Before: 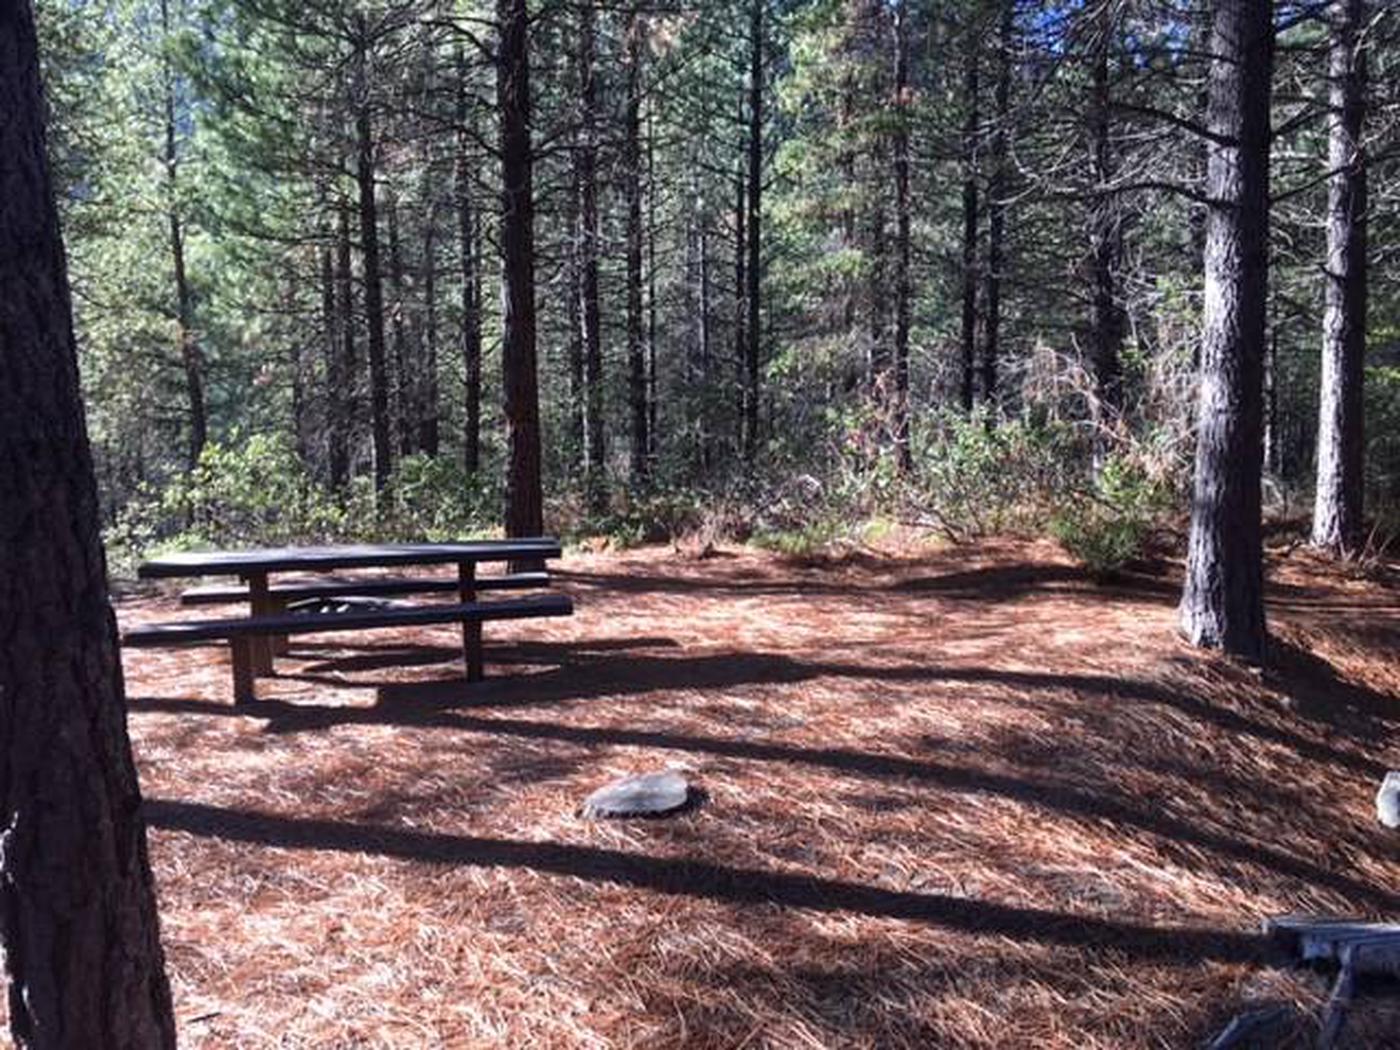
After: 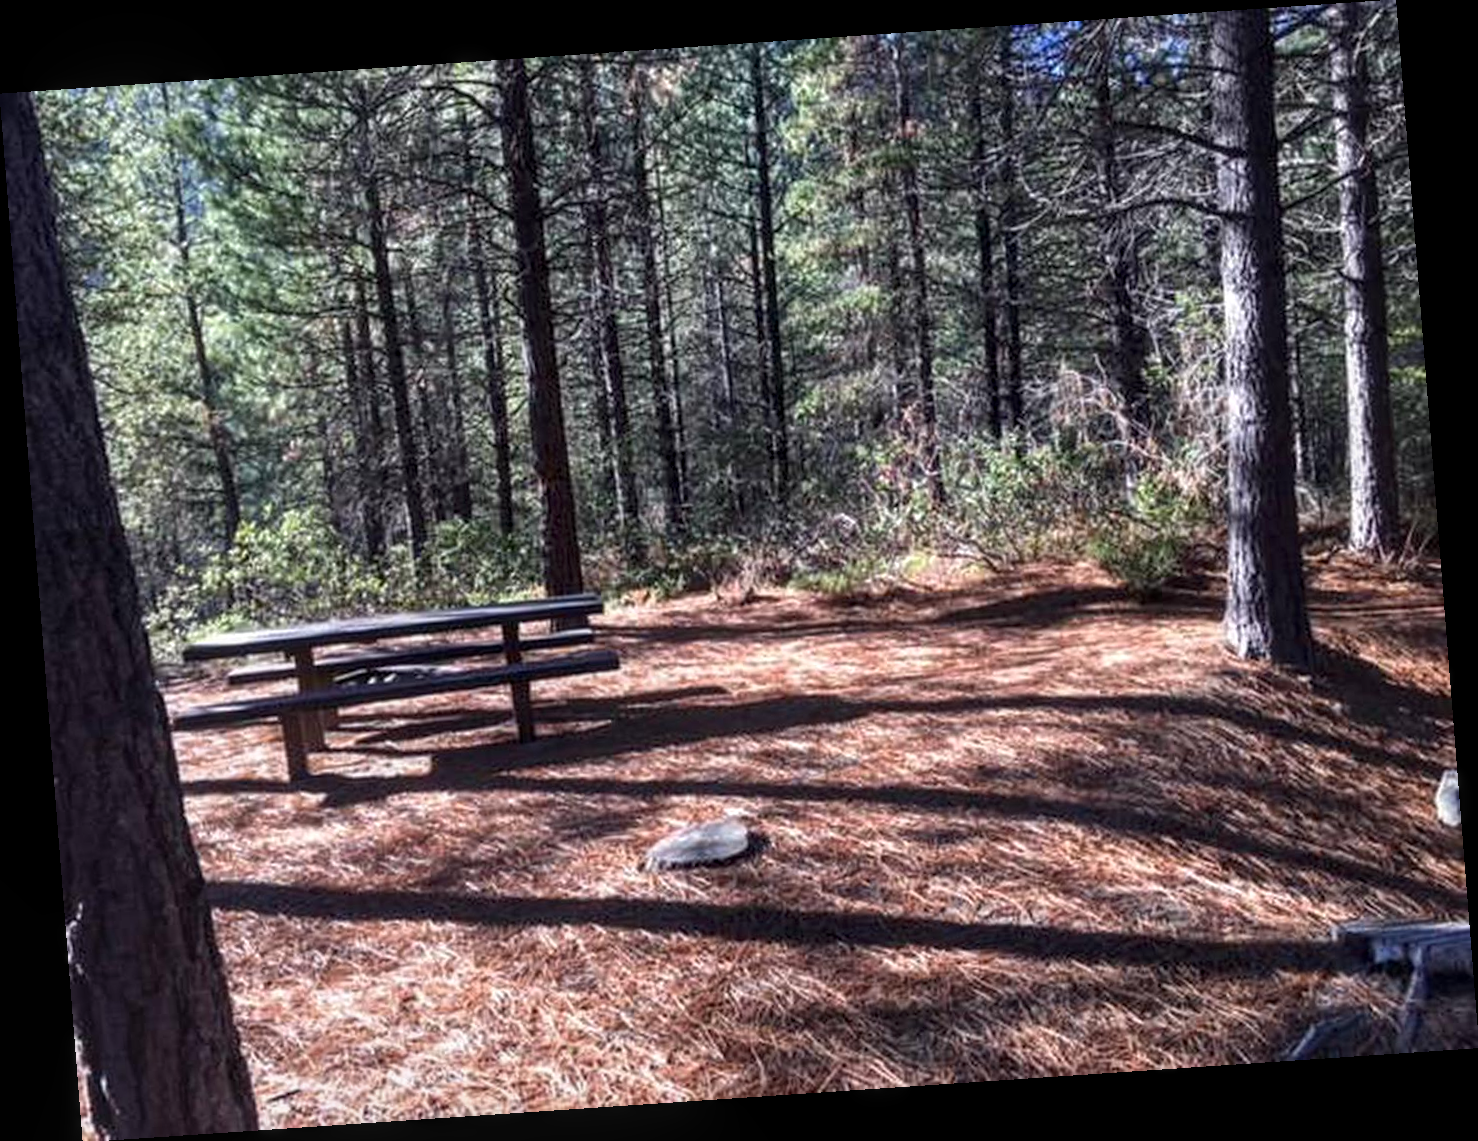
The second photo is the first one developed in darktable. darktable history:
local contrast: on, module defaults
tone equalizer: on, module defaults
rotate and perspective: rotation -4.2°, shear 0.006, automatic cropping off
